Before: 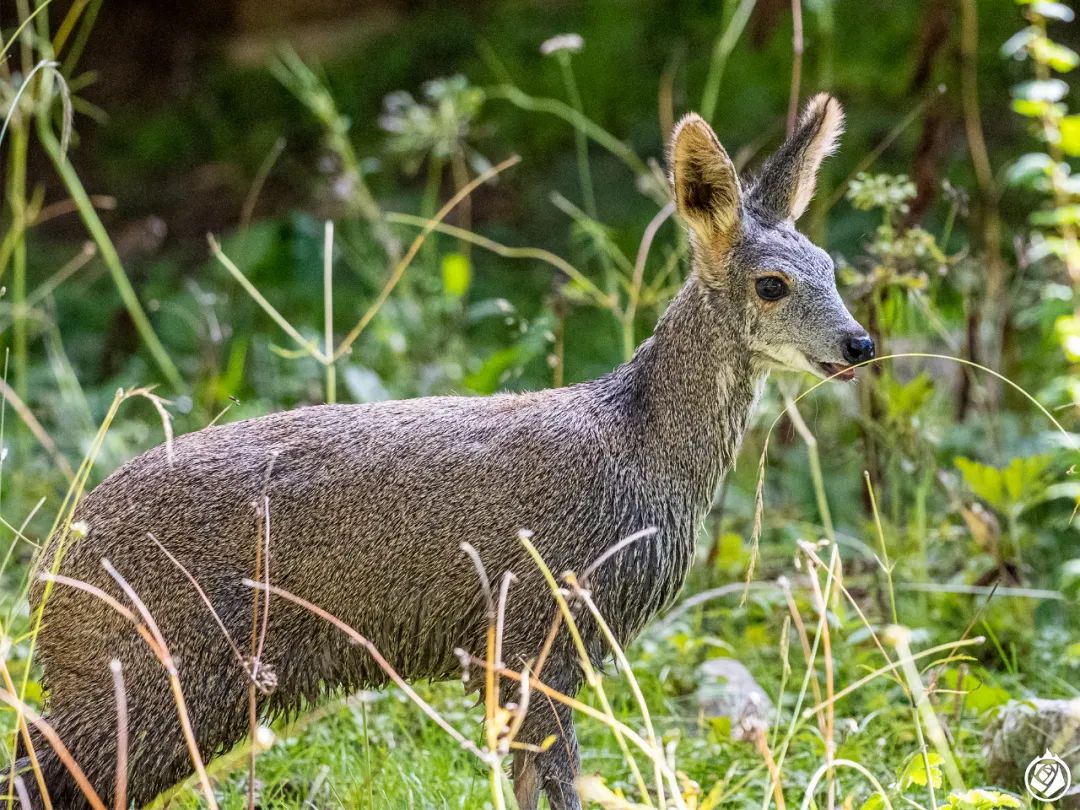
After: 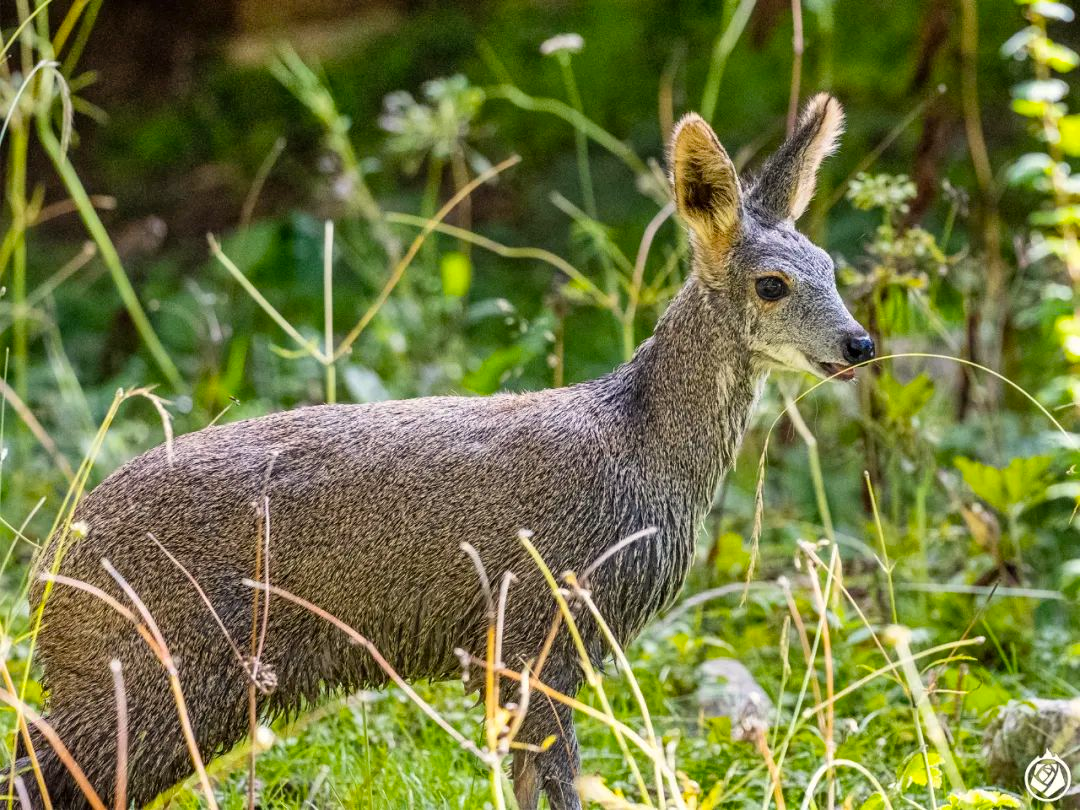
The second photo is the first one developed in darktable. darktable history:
shadows and highlights: shadows 49, highlights -41, soften with gaussian
color calibration: output colorfulness [0, 0.315, 0, 0], x 0.341, y 0.355, temperature 5166 K
